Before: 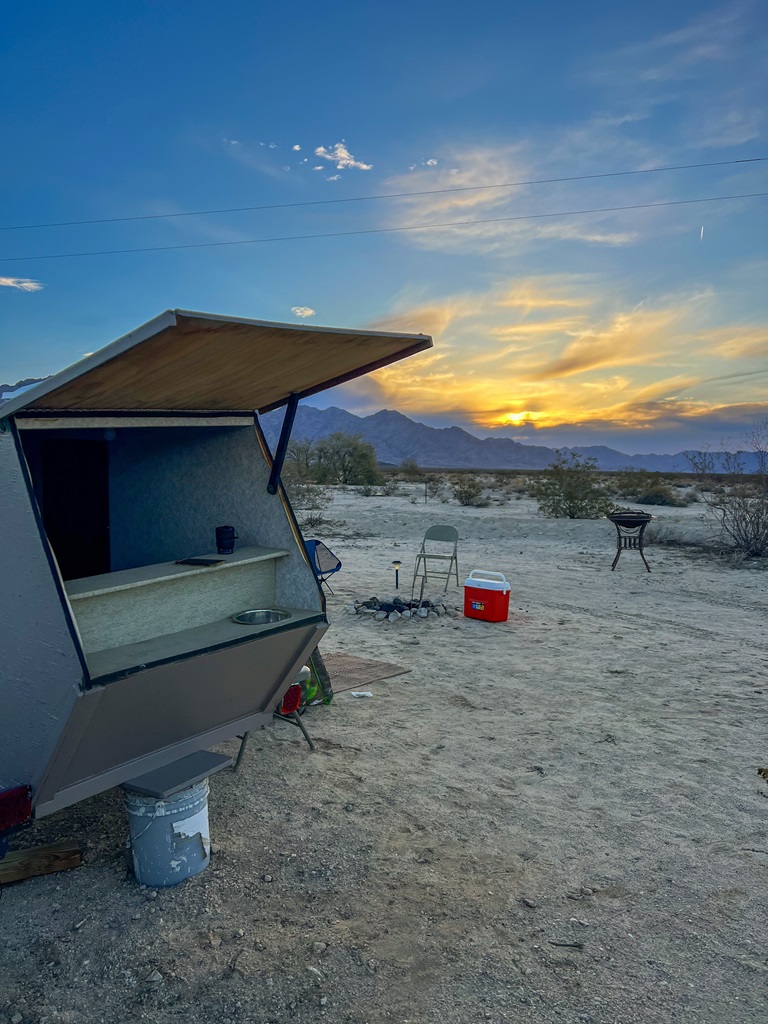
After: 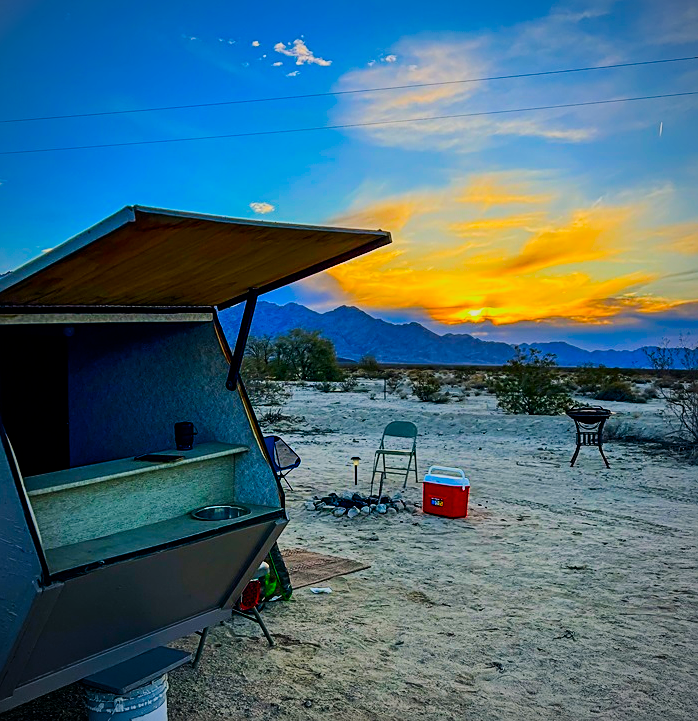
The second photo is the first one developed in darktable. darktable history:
crop: left 5.457%, top 10.181%, right 3.639%, bottom 19.343%
sharpen: on, module defaults
color balance rgb: highlights gain › chroma 0.208%, highlights gain › hue 331.39°, perceptual saturation grading › global saturation 41.483%
filmic rgb: black relative exposure -6.11 EV, white relative exposure 6.94 EV, hardness 2.23
contrast brightness saturation: contrast 0.262, brightness 0.019, saturation 0.877
vignetting: fall-off radius 63.43%
